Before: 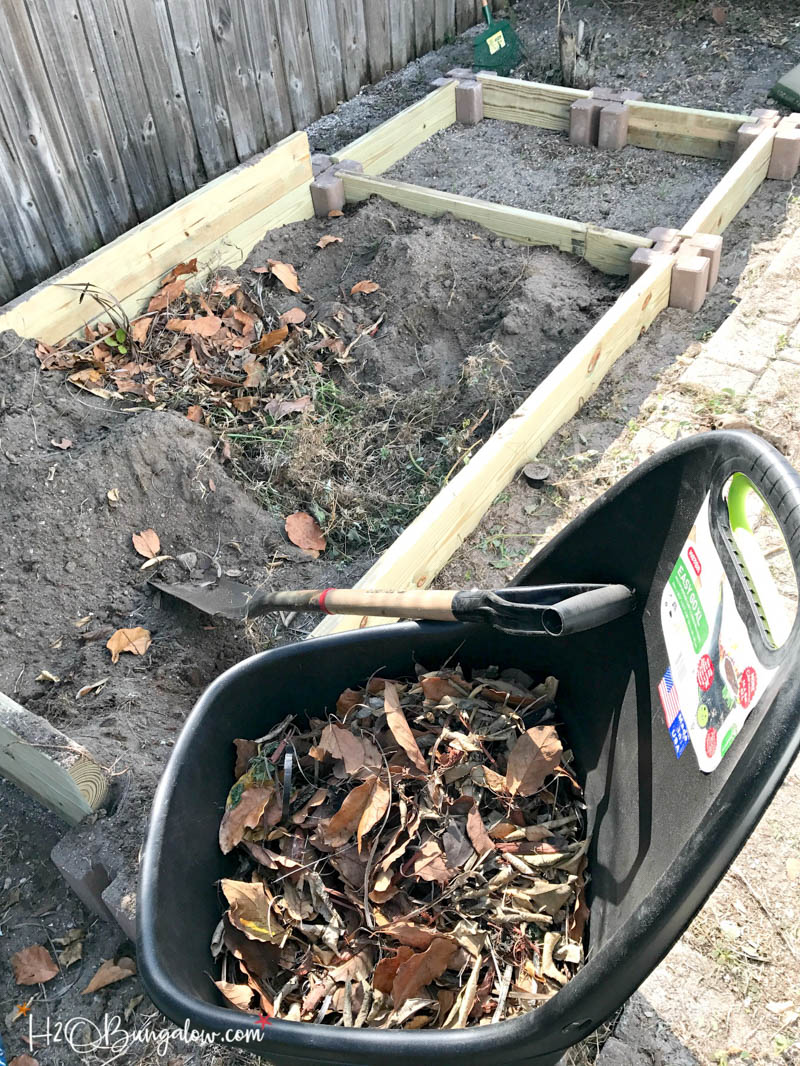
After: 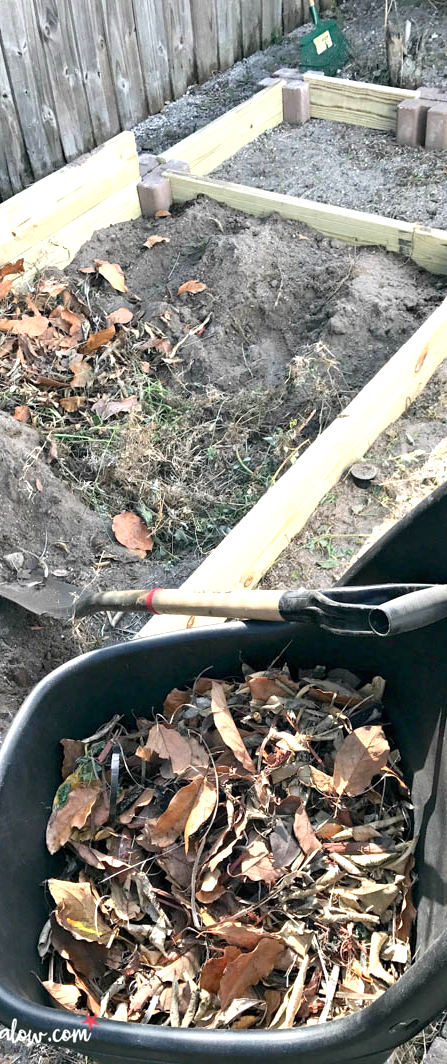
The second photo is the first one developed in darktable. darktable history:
crop: left 21.674%, right 22.086%
exposure: black level correction 0, exposure 0.5 EV, compensate highlight preservation false
